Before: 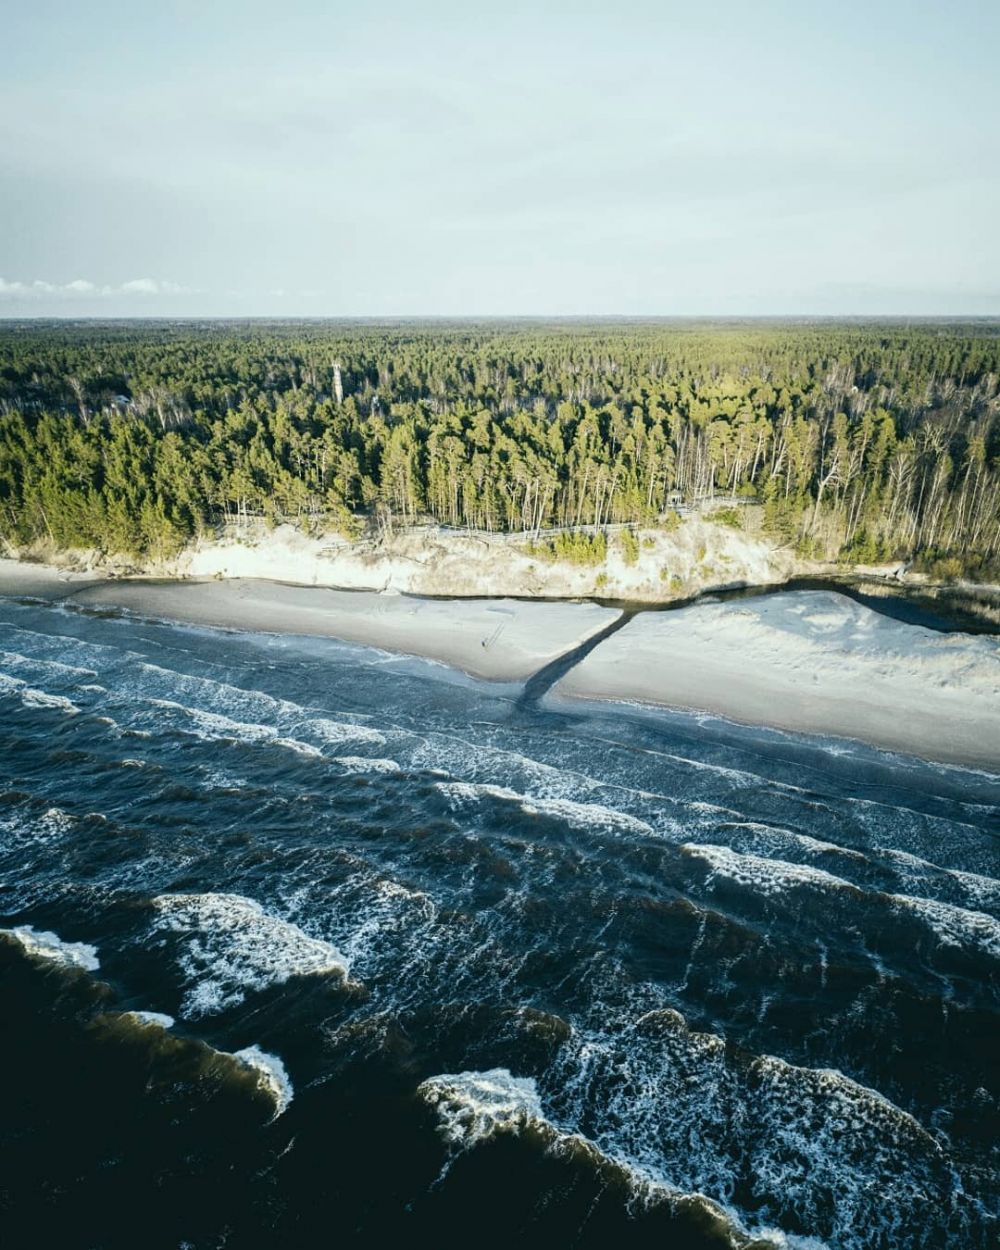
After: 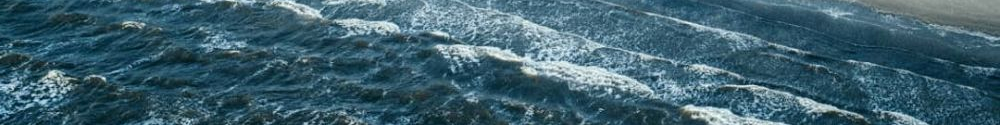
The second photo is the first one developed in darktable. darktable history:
crop and rotate: top 59.084%, bottom 30.916%
shadows and highlights: highlights 70.7, soften with gaussian
